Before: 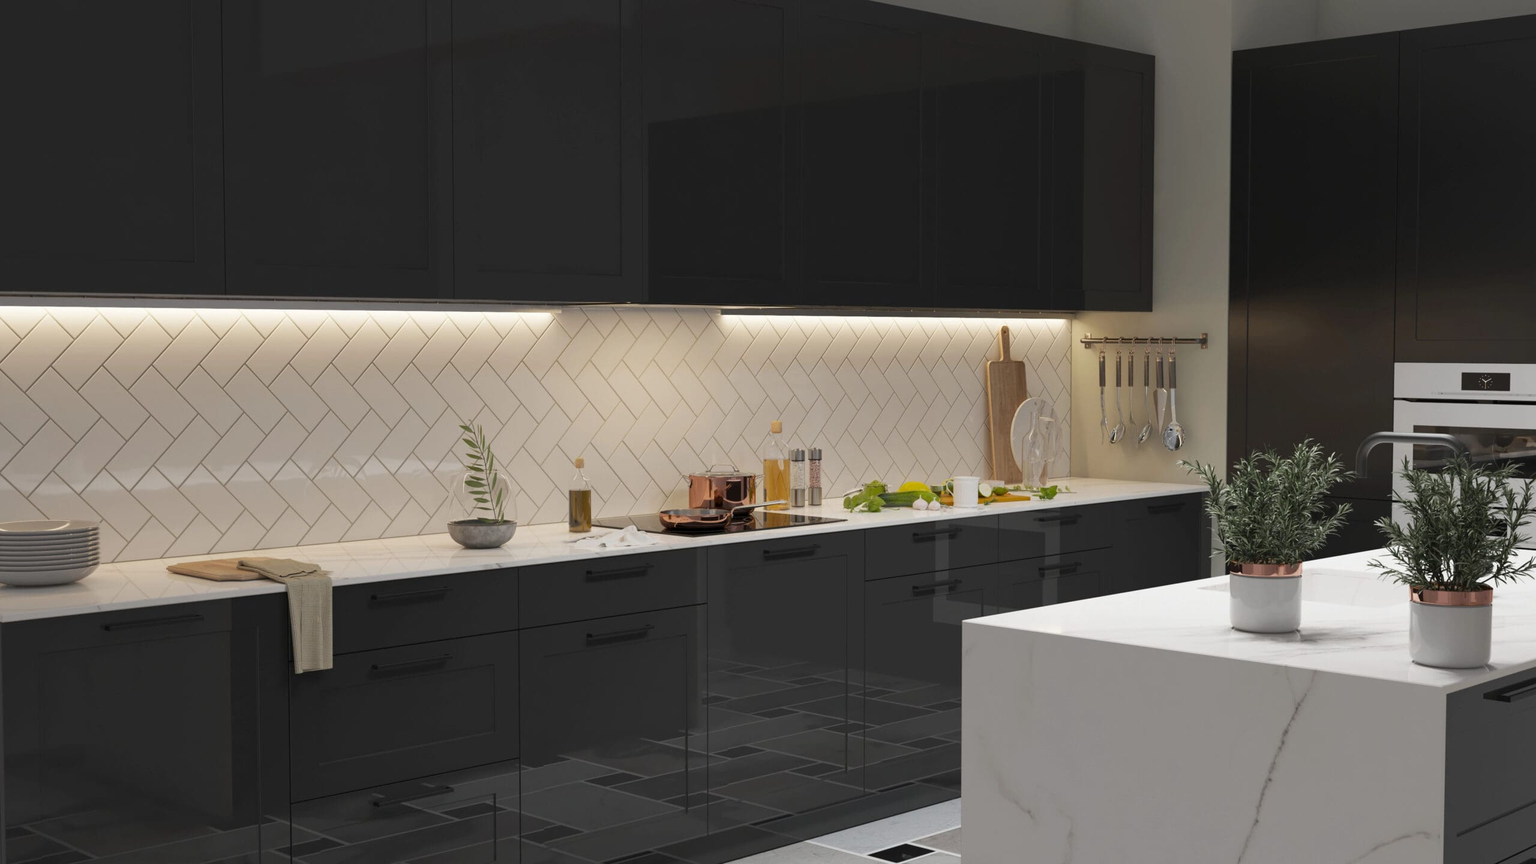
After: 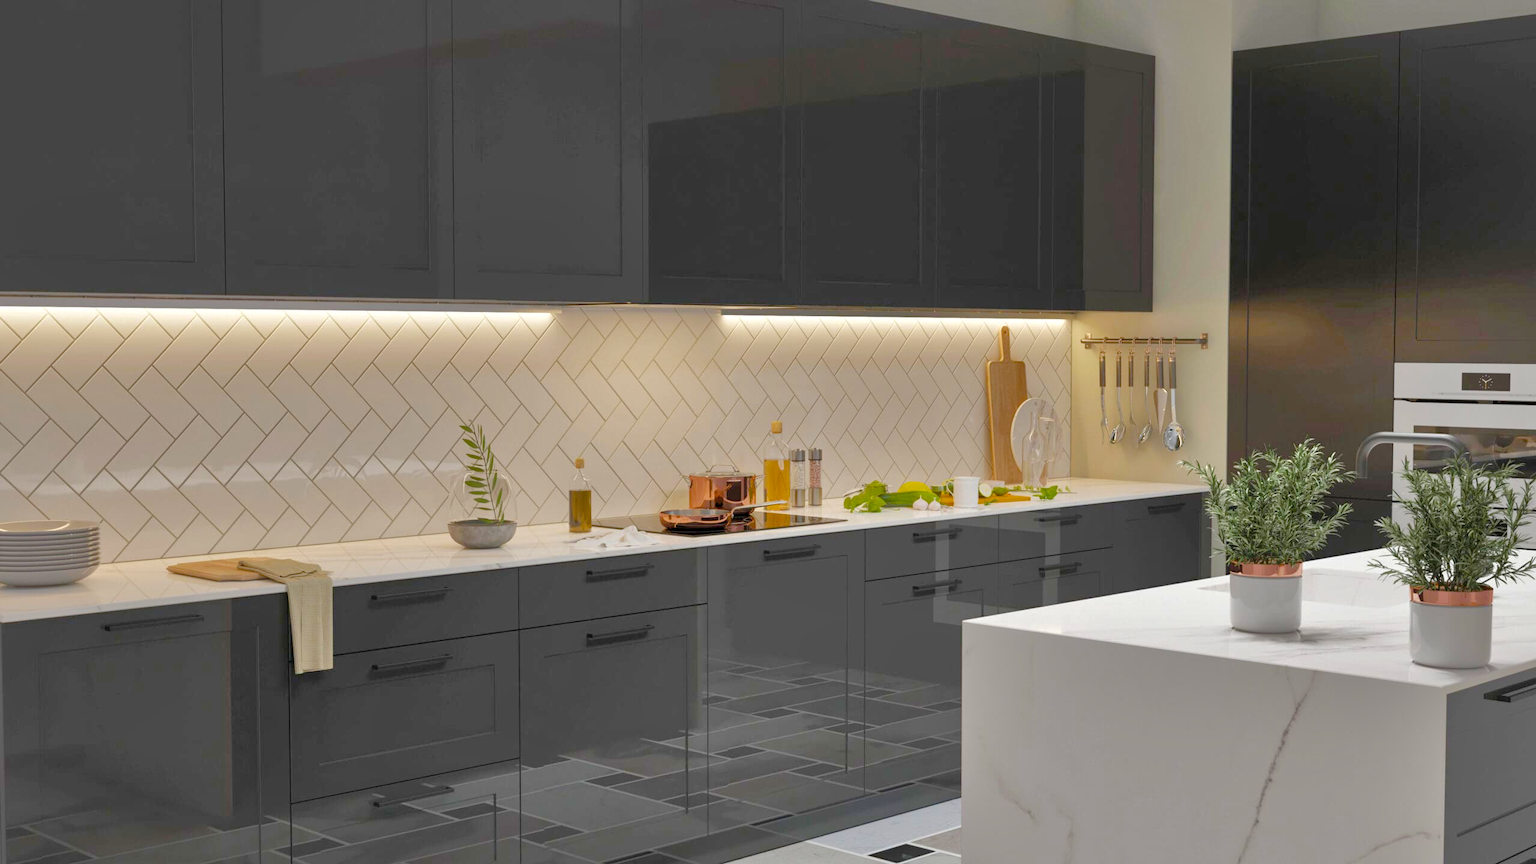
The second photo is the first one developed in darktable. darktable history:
shadows and highlights: on, module defaults
tone equalizer: -7 EV 0.15 EV, -6 EV 0.6 EV, -5 EV 1.15 EV, -4 EV 1.33 EV, -3 EV 1.15 EV, -2 EV 0.6 EV, -1 EV 0.15 EV, mask exposure compensation -0.5 EV
color balance rgb: perceptual saturation grading › global saturation 20%, perceptual saturation grading › highlights -25%, perceptual saturation grading › shadows 50.52%, global vibrance 40.24%
color zones: curves: ch1 [(0, 0.469) (0.001, 0.469) (0.12, 0.446) (0.248, 0.469) (0.5, 0.5) (0.748, 0.5) (0.999, 0.469) (1, 0.469)]
